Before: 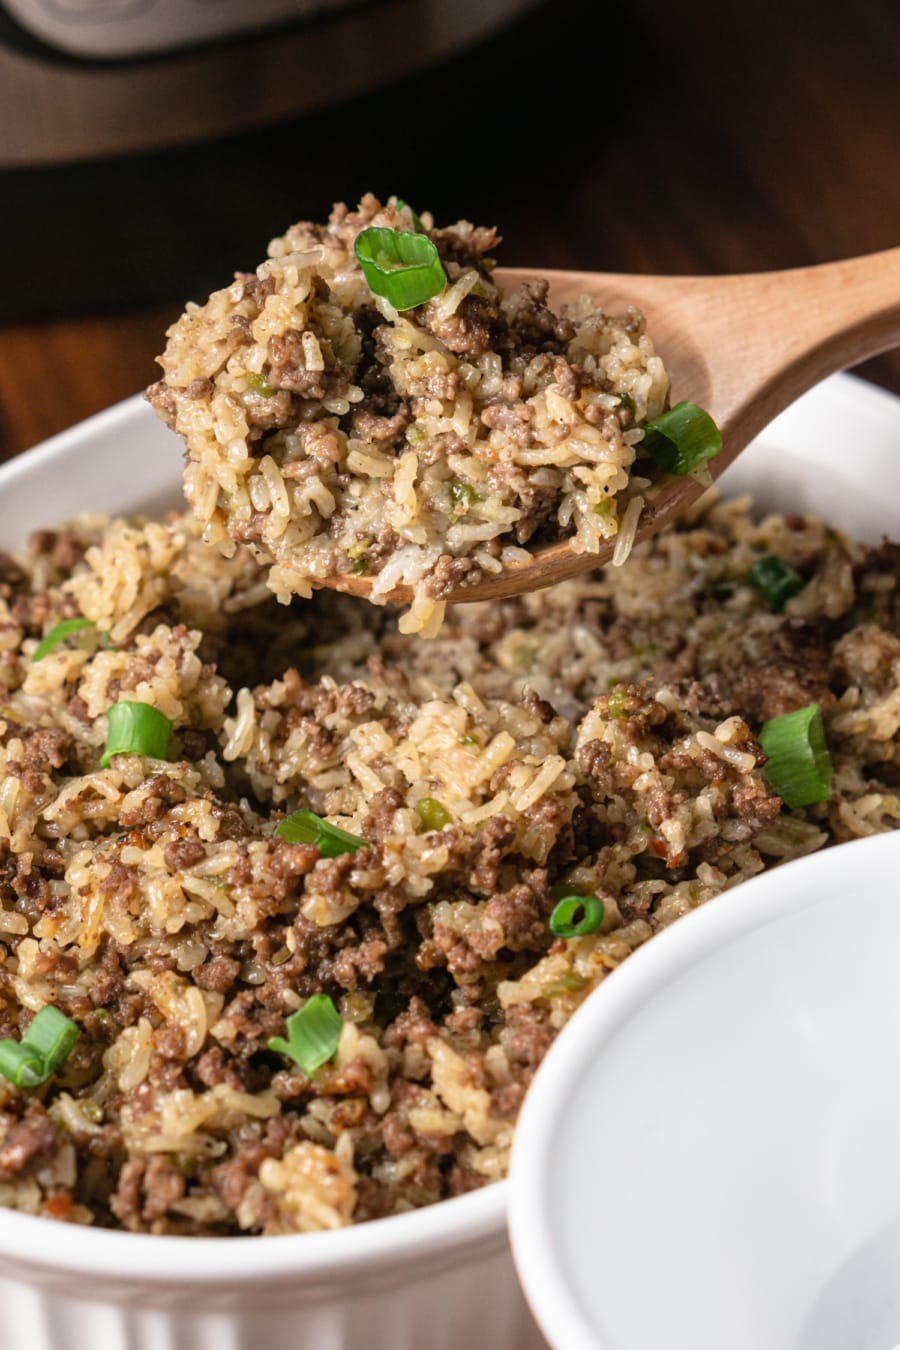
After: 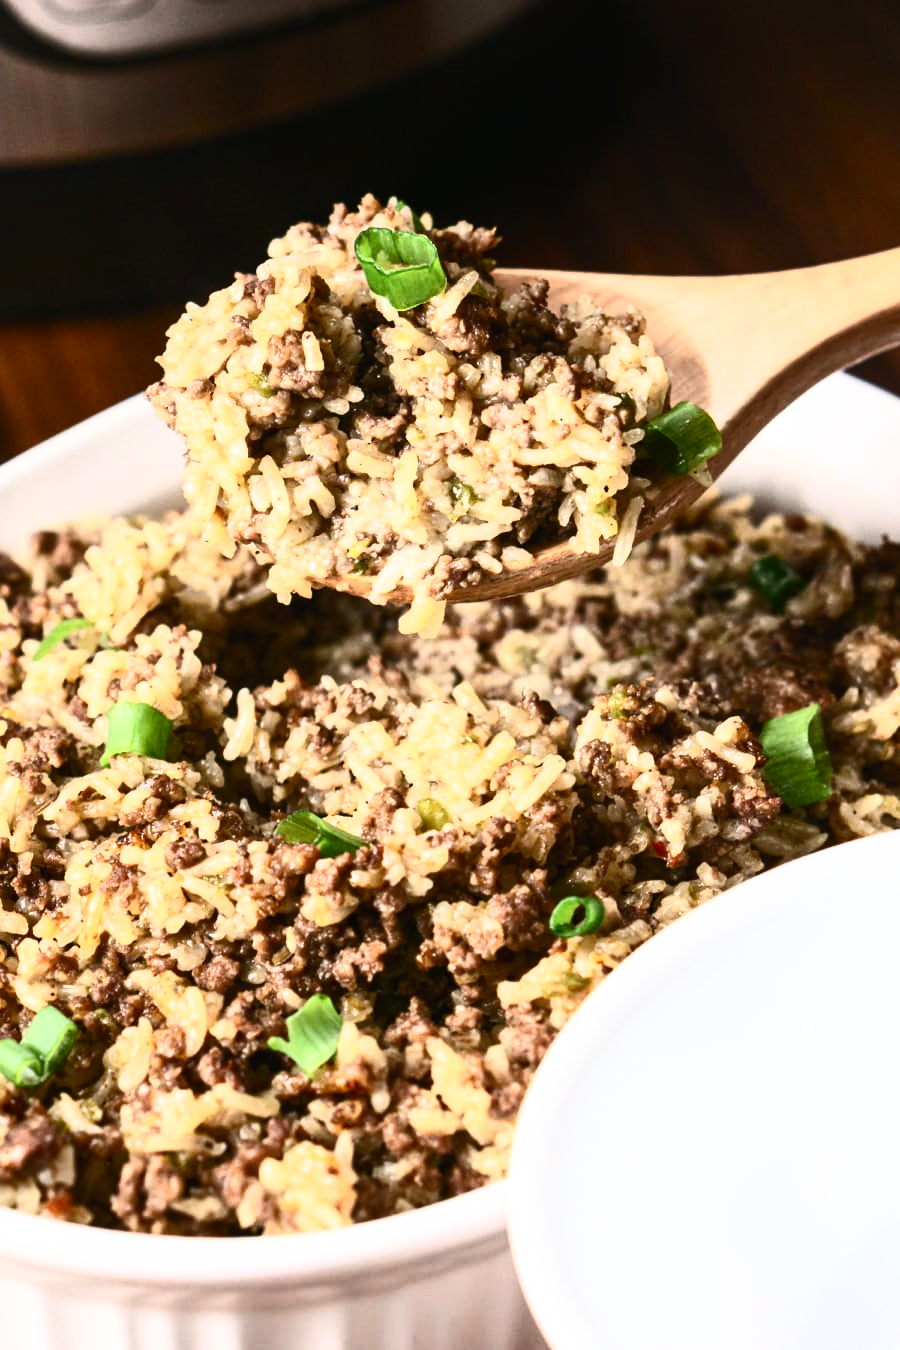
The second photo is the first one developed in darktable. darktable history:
contrast brightness saturation: contrast 0.625, brightness 0.337, saturation 0.15
